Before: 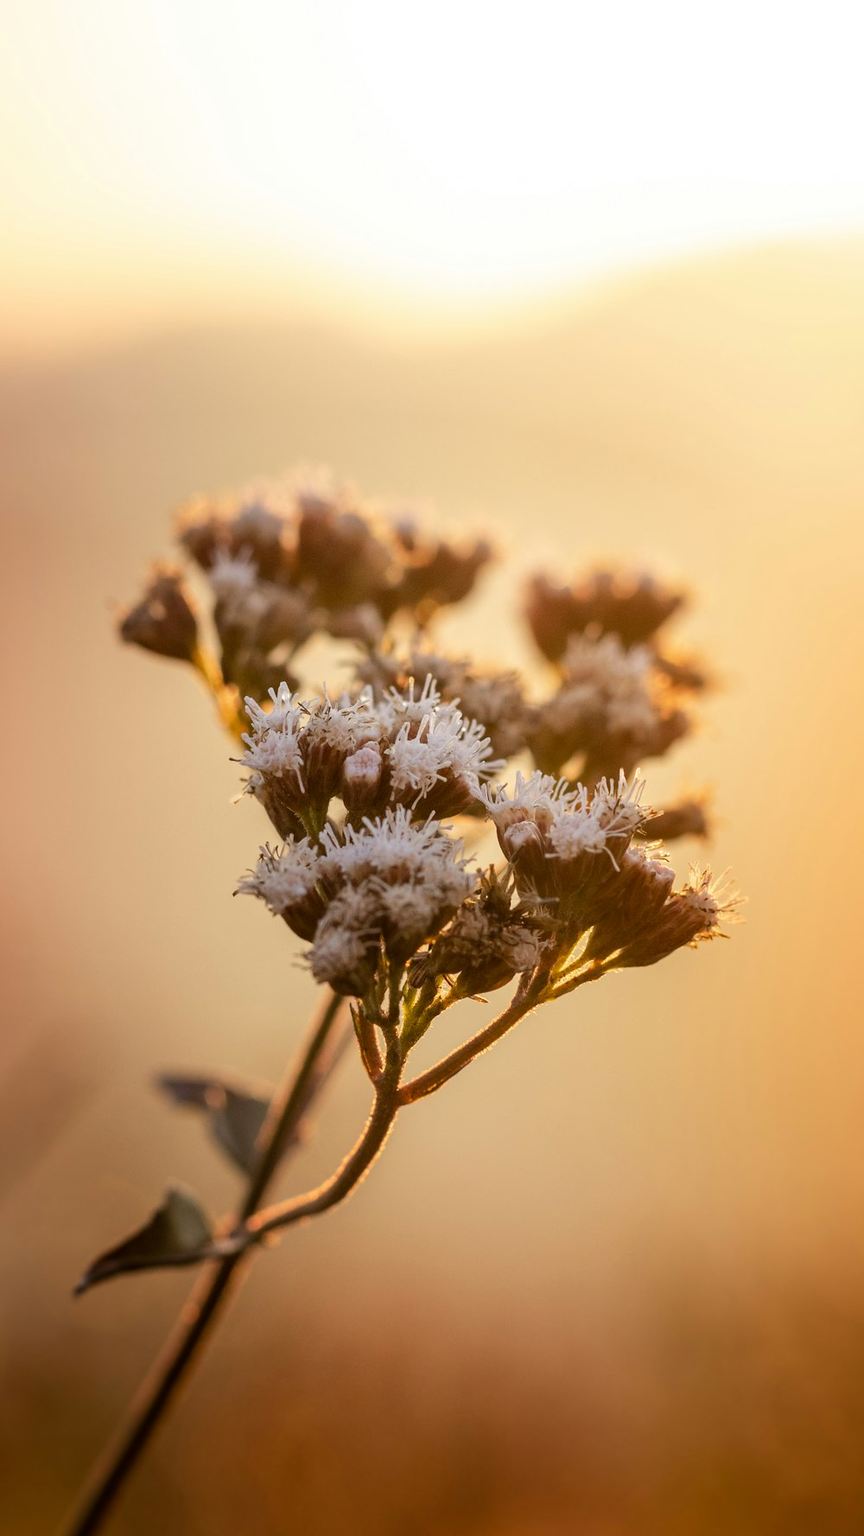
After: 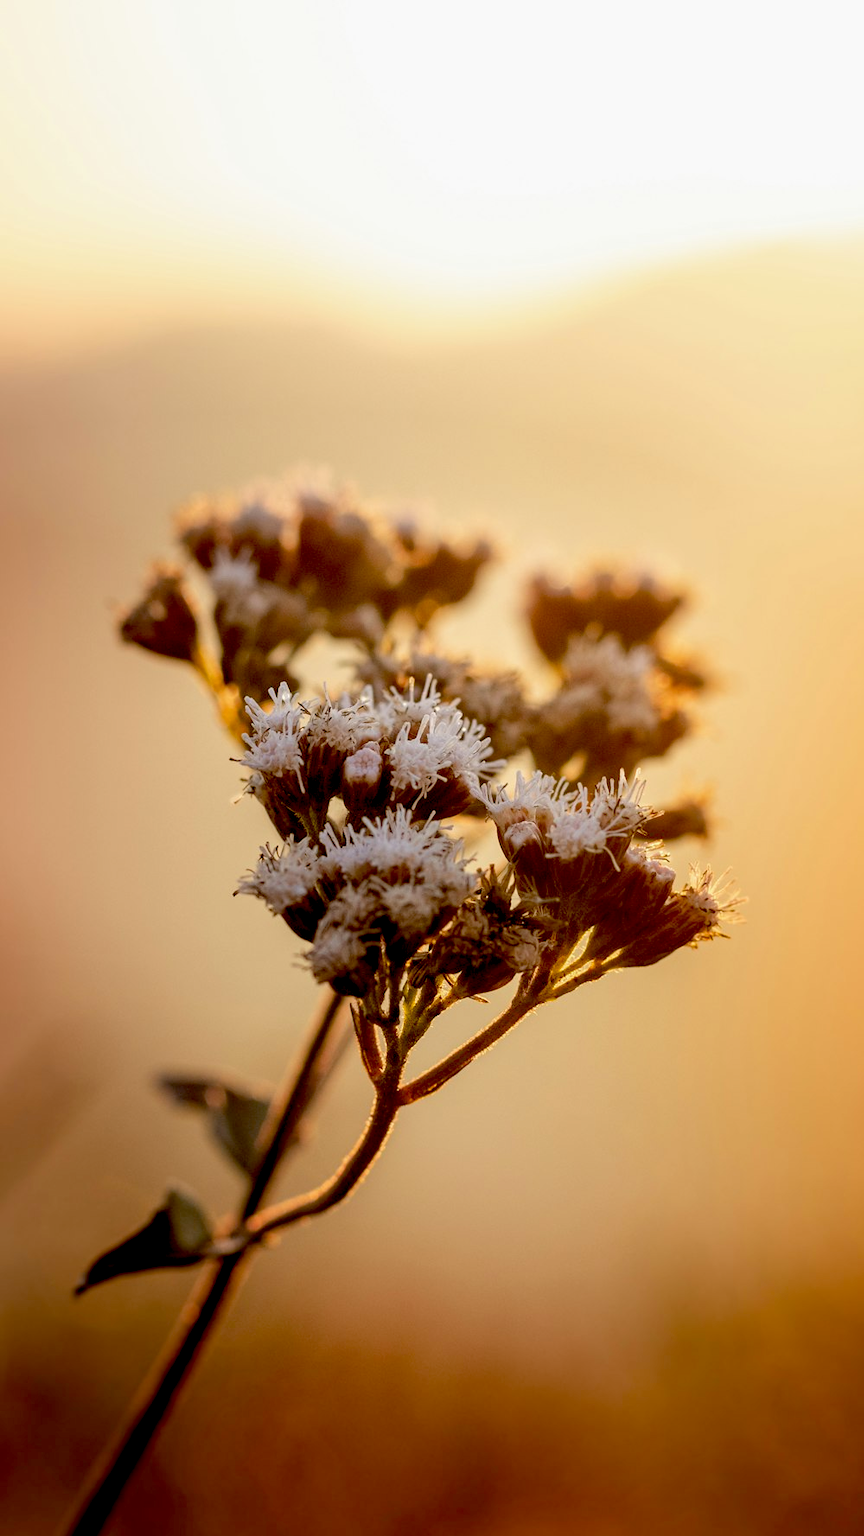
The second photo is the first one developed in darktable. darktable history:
exposure: black level correction 0.029, exposure -0.073 EV, compensate highlight preservation false
tone equalizer: on, module defaults
